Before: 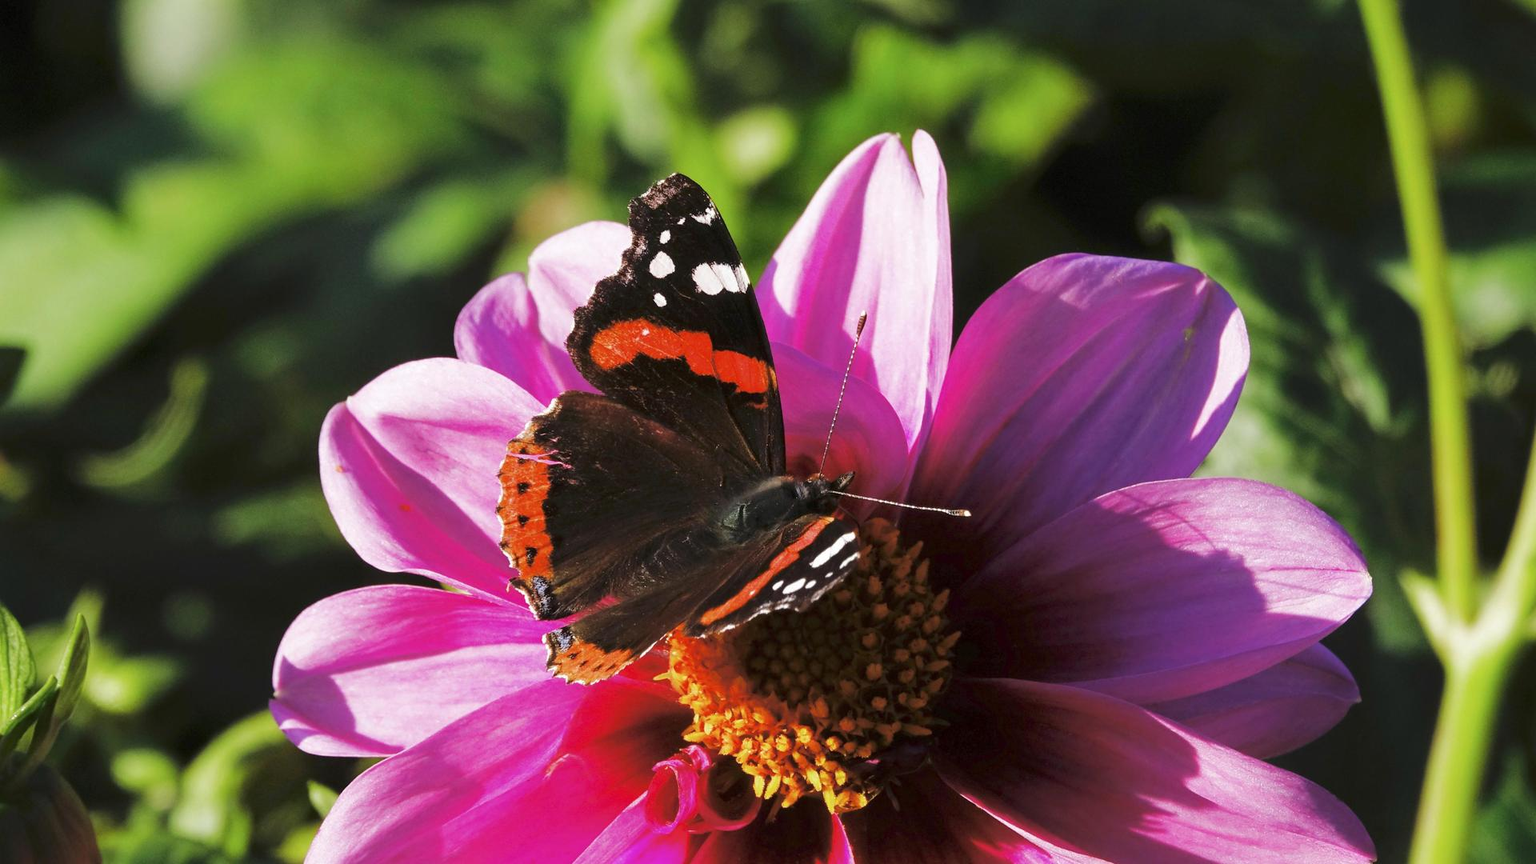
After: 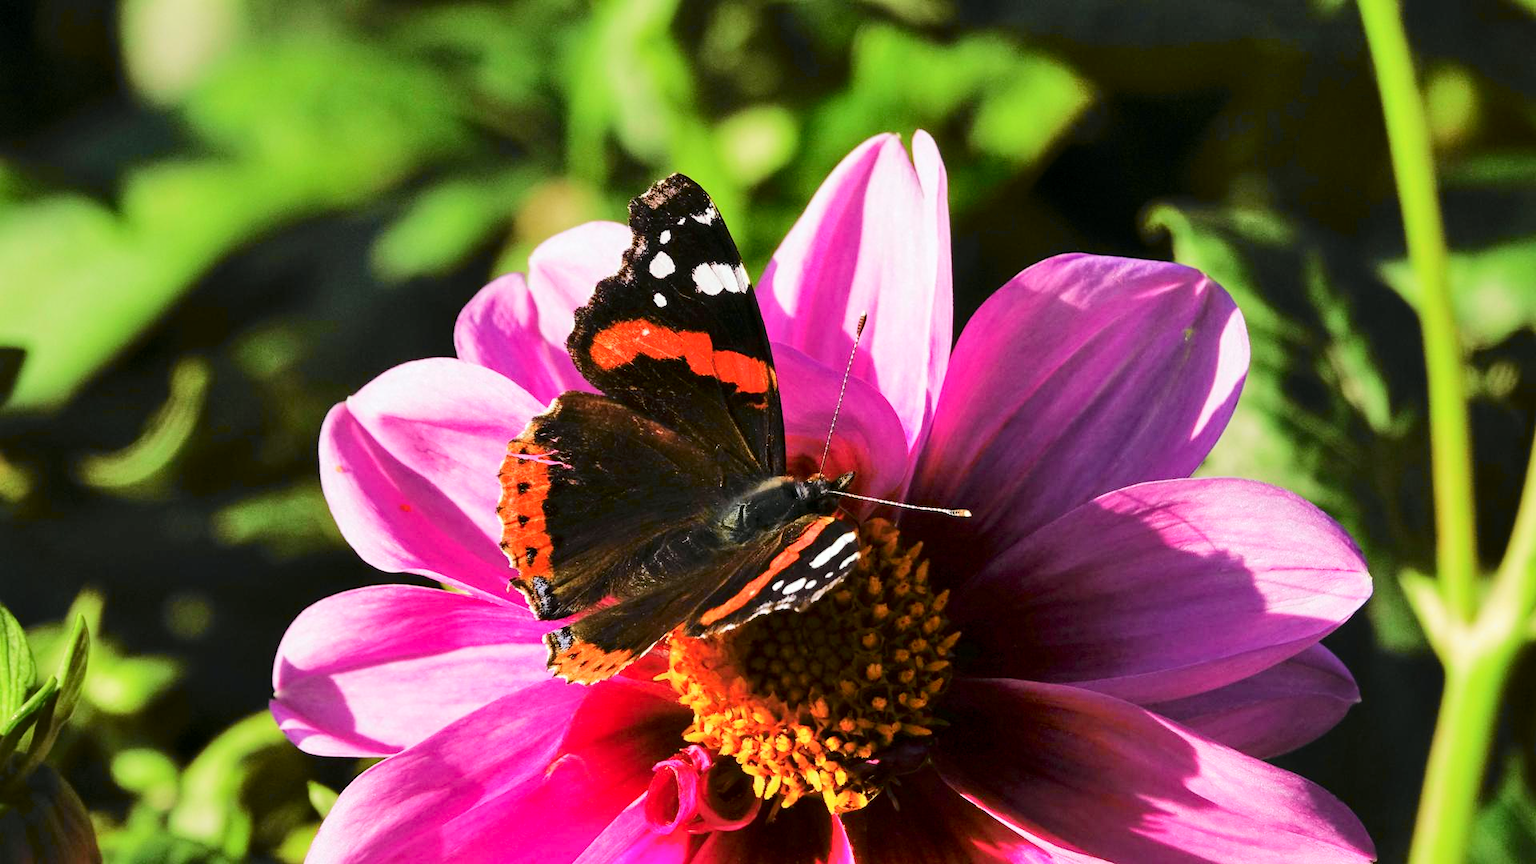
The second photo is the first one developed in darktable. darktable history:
local contrast: highlights 104%, shadows 103%, detail 120%, midtone range 0.2
shadows and highlights: soften with gaussian
tone curve: curves: ch0 [(0, 0.003) (0.113, 0.081) (0.207, 0.184) (0.515, 0.612) (0.712, 0.793) (0.984, 0.961)]; ch1 [(0, 0) (0.172, 0.123) (0.317, 0.272) (0.414, 0.382) (0.476, 0.479) (0.505, 0.498) (0.534, 0.534) (0.621, 0.65) (0.709, 0.764) (1, 1)]; ch2 [(0, 0) (0.411, 0.424) (0.505, 0.505) (0.521, 0.524) (0.537, 0.57) (0.65, 0.699) (1, 1)], color space Lab, independent channels, preserve colors none
